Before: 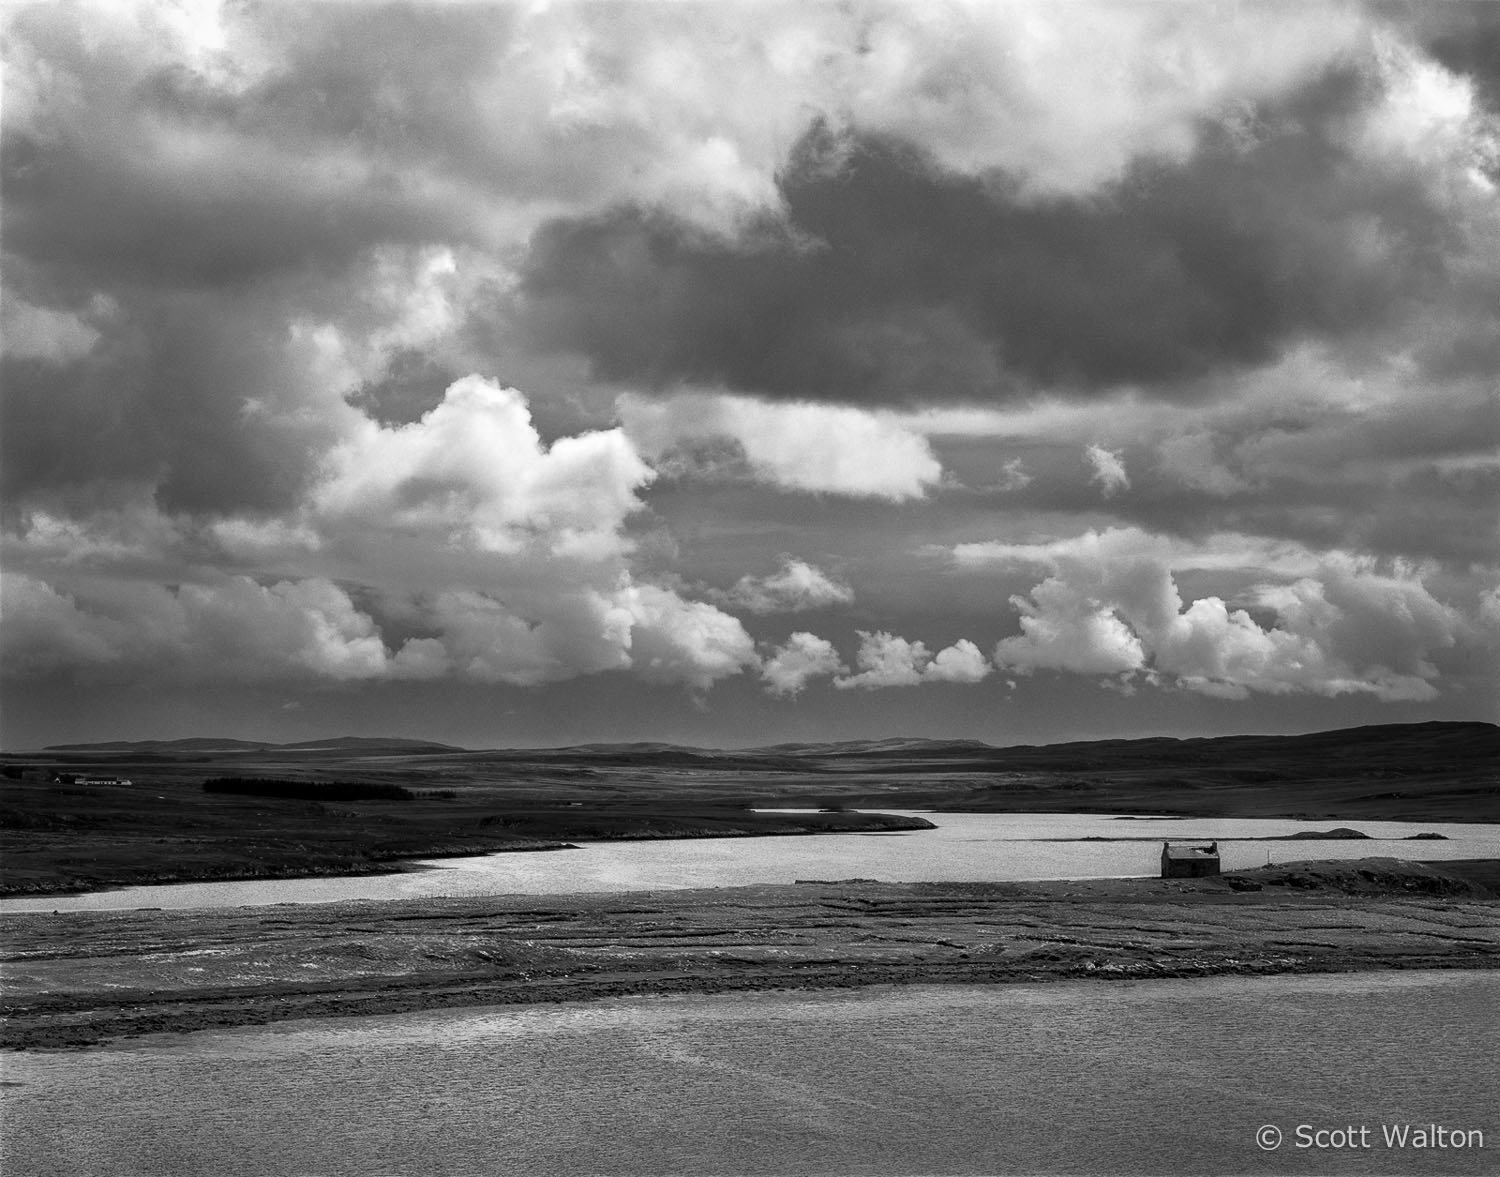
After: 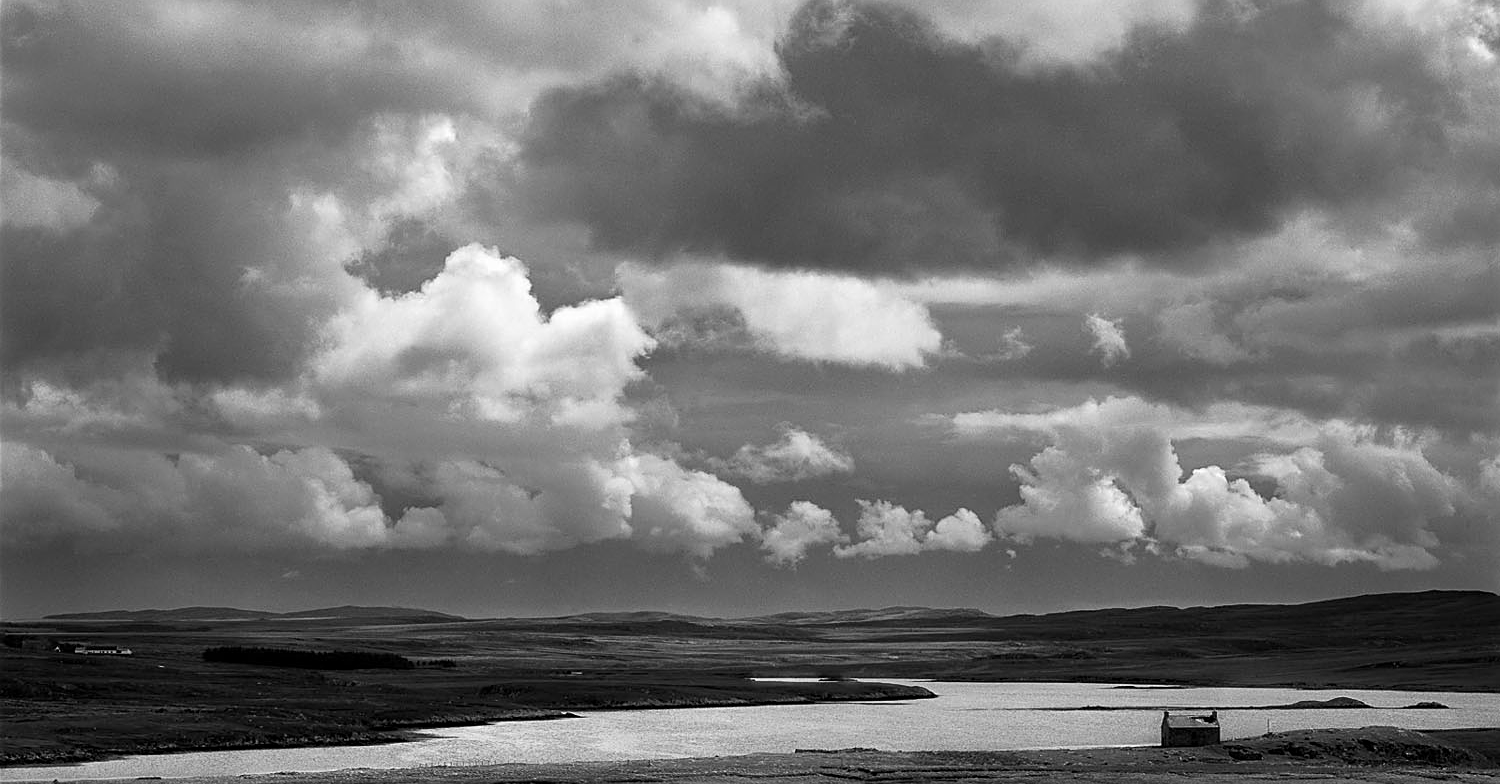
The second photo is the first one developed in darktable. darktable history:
crop: top 11.166%, bottom 22.168%
sharpen: on, module defaults
